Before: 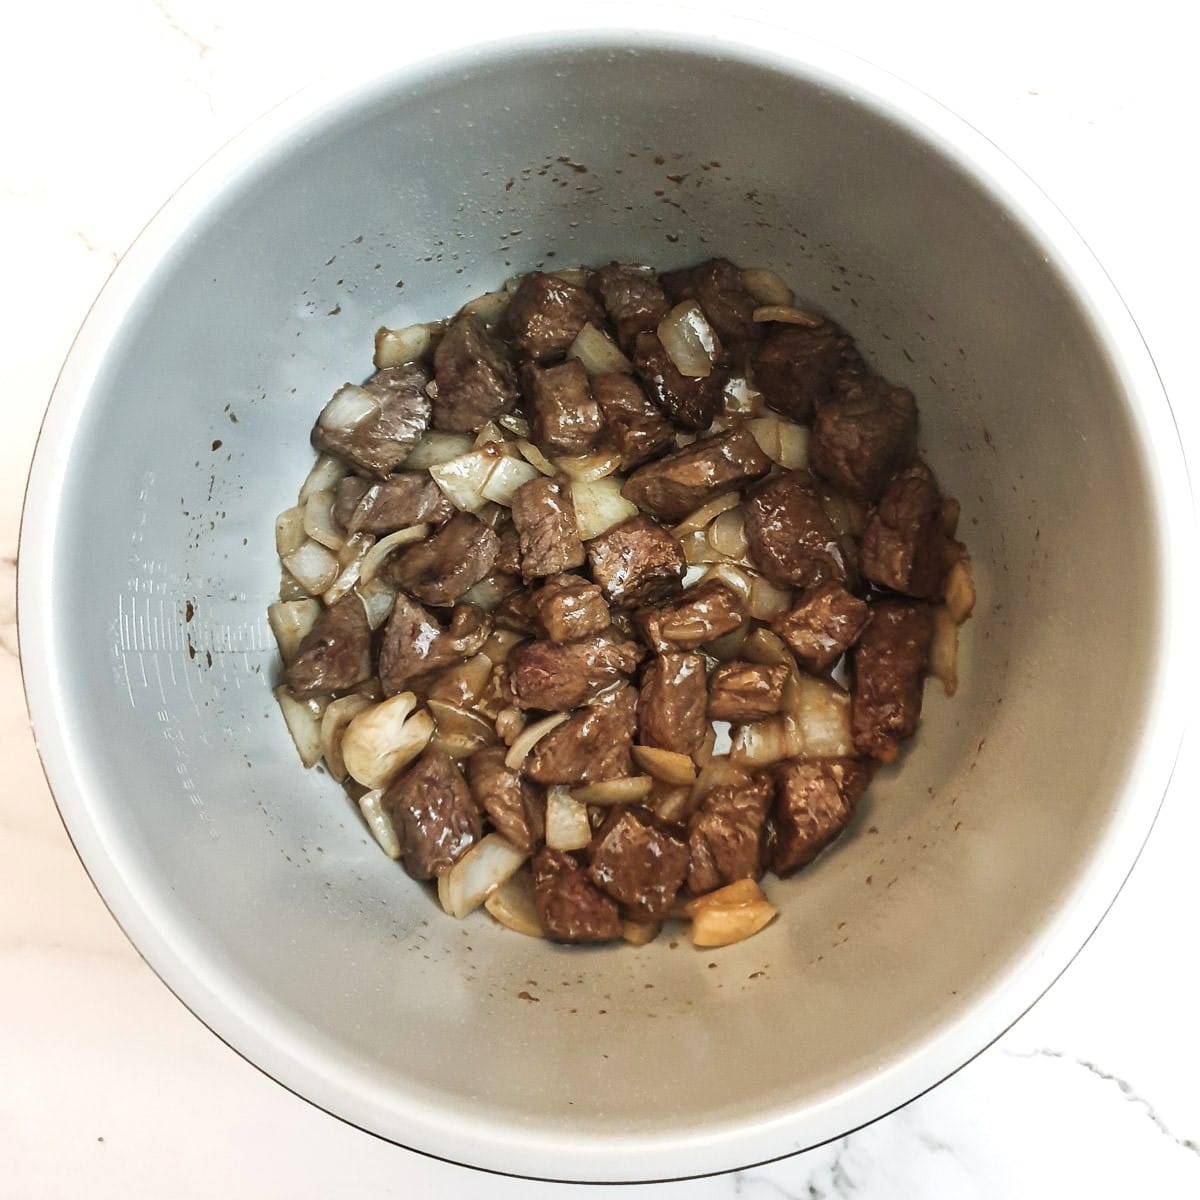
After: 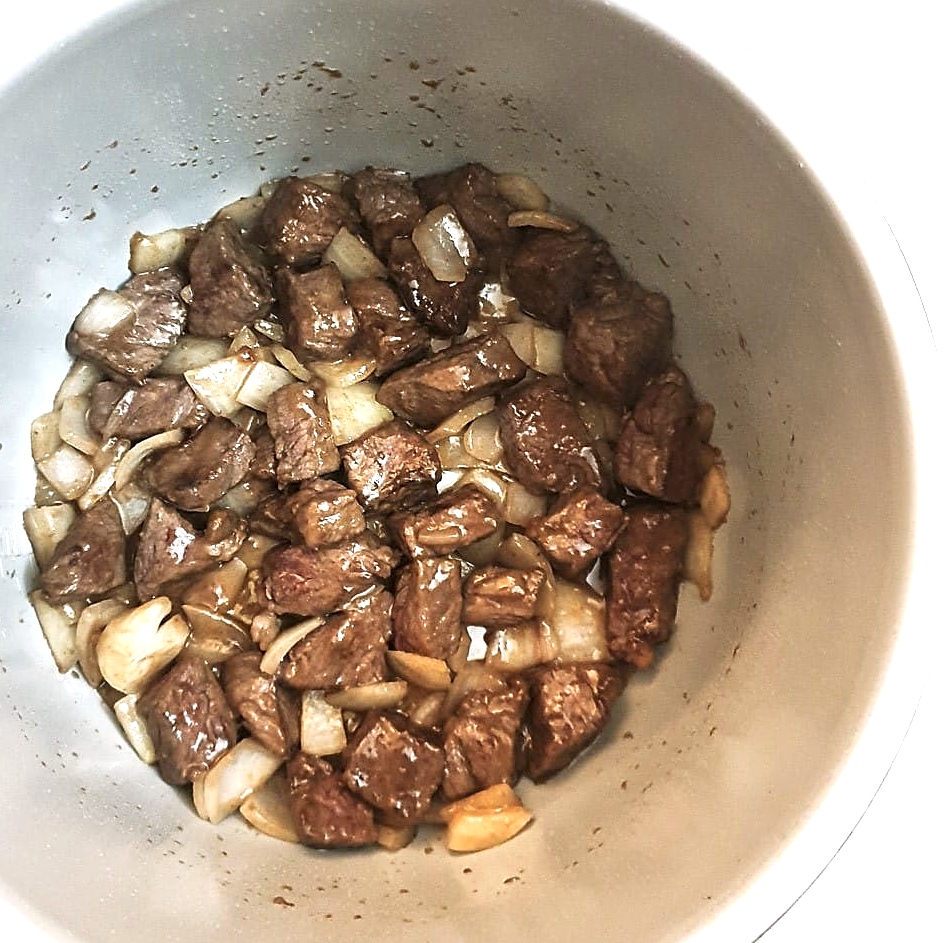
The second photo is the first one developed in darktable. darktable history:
exposure: exposure 0.648 EV, compensate exposure bias true, compensate highlight preservation false
sharpen: on, module defaults
crop and rotate: left 20.45%, top 7.942%, right 0.335%, bottom 13.44%
color correction: highlights a* 2.99, highlights b* -0.948, shadows a* -0.11, shadows b* 2.41, saturation 0.977
